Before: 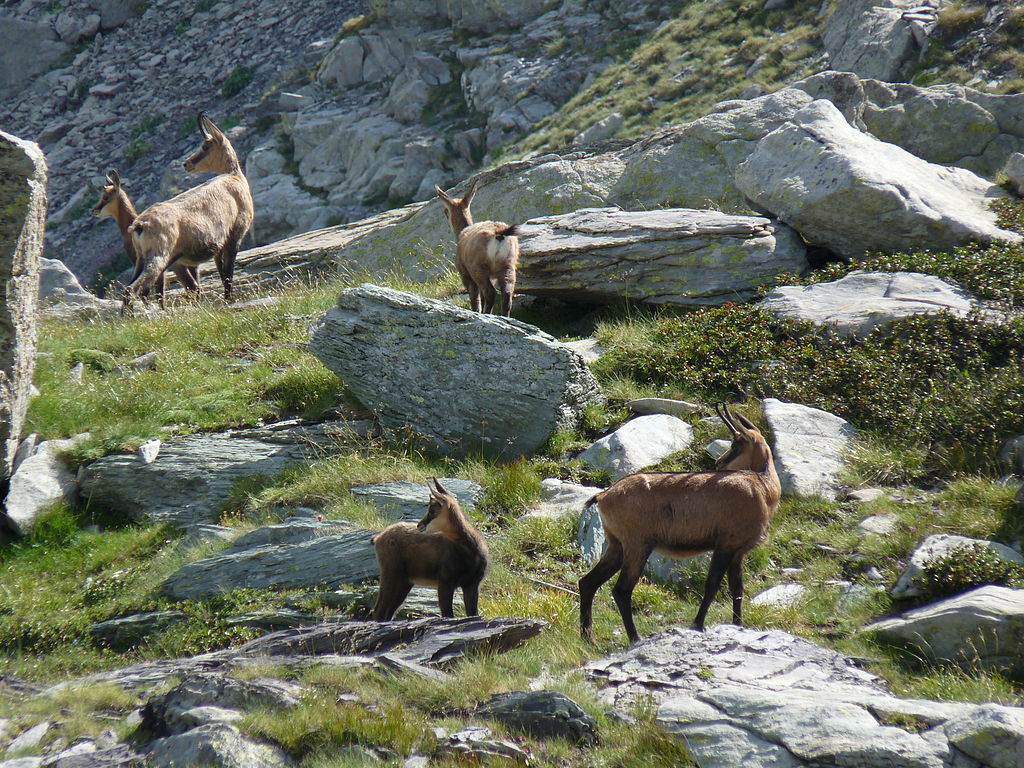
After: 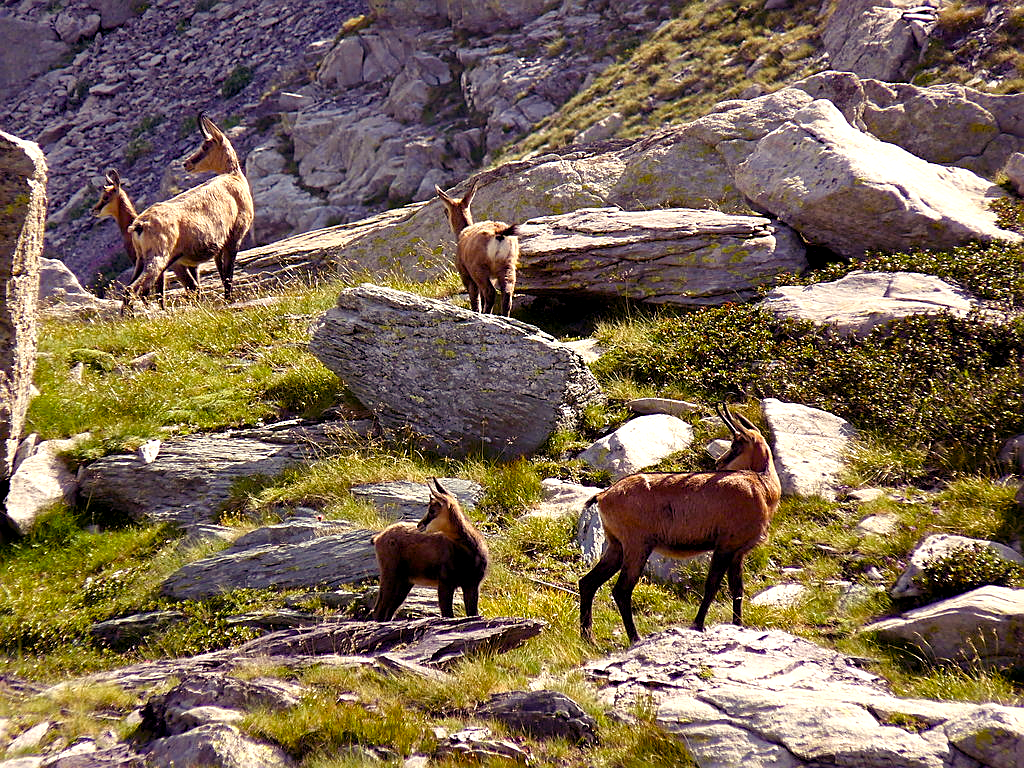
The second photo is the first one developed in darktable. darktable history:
color balance rgb: shadows lift › luminance -21.66%, shadows lift › chroma 8.98%, shadows lift › hue 283.37°, power › chroma 1.55%, power › hue 25.59°, highlights gain › luminance 6.08%, highlights gain › chroma 2.55%, highlights gain › hue 90°, global offset › luminance -0.87%, perceptual saturation grading › global saturation 27.49%, perceptual saturation grading › highlights -28.39%, perceptual saturation grading › mid-tones 15.22%, perceptual saturation grading › shadows 33.98%, perceptual brilliance grading › highlights 10%, perceptual brilliance grading › mid-tones 5%
sharpen: on, module defaults
color correction: highlights a* 7.34, highlights b* 4.37
